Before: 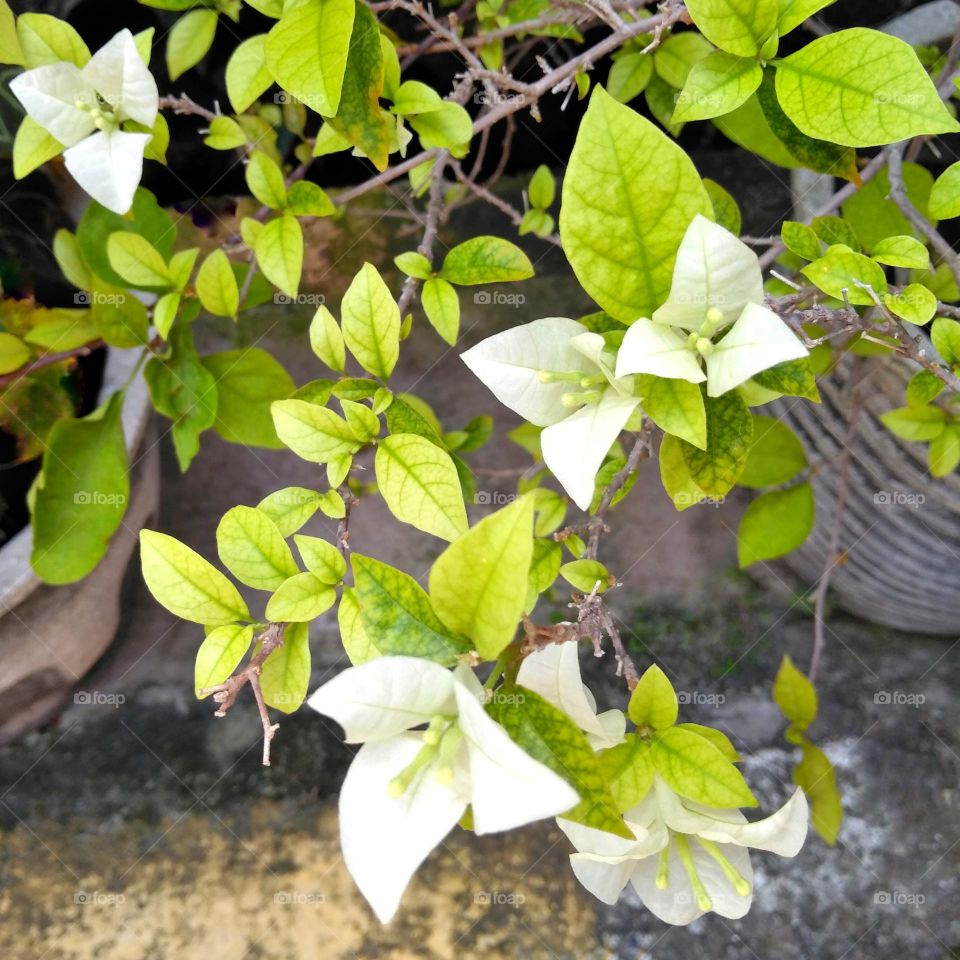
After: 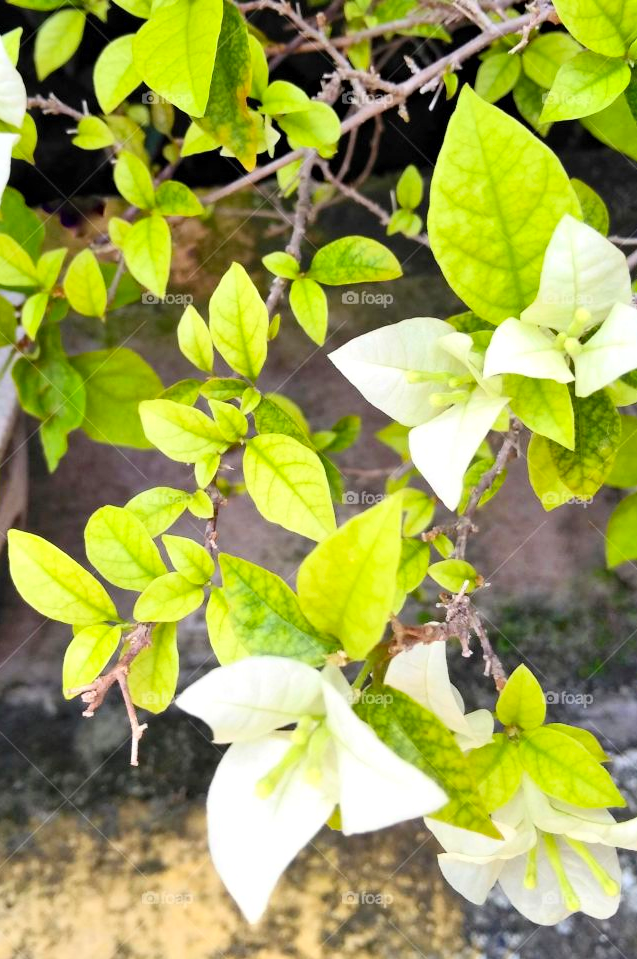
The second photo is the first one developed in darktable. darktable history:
crop and rotate: left 13.84%, right 19.717%
contrast brightness saturation: contrast 0.203, brightness 0.151, saturation 0.146
haze removal: compatibility mode true, adaptive false
exposure: black level correction 0, compensate highlight preservation false
